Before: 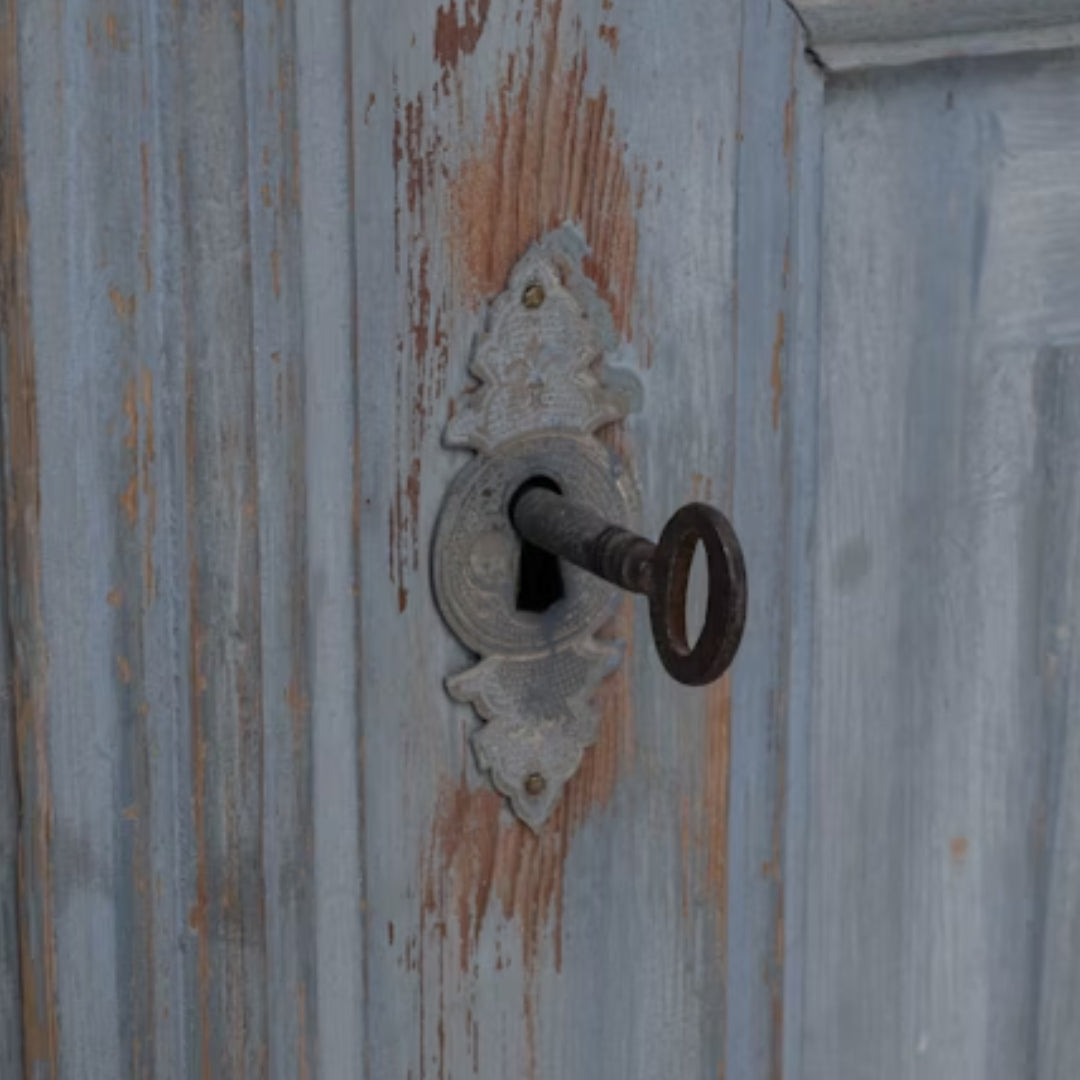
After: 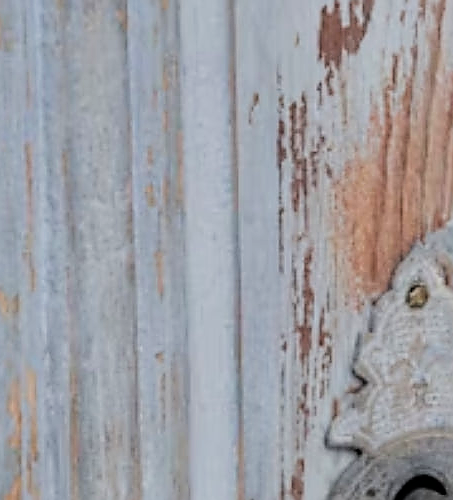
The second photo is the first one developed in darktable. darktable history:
sharpen: radius 1.4, amount 1.25, threshold 0.7
crop and rotate: left 10.817%, top 0.062%, right 47.194%, bottom 53.626%
exposure: black level correction 0, exposure 1.1 EV, compensate exposure bias true, compensate highlight preservation false
filmic rgb: black relative exposure -5 EV, hardness 2.88, contrast 1.3, highlights saturation mix -30%
